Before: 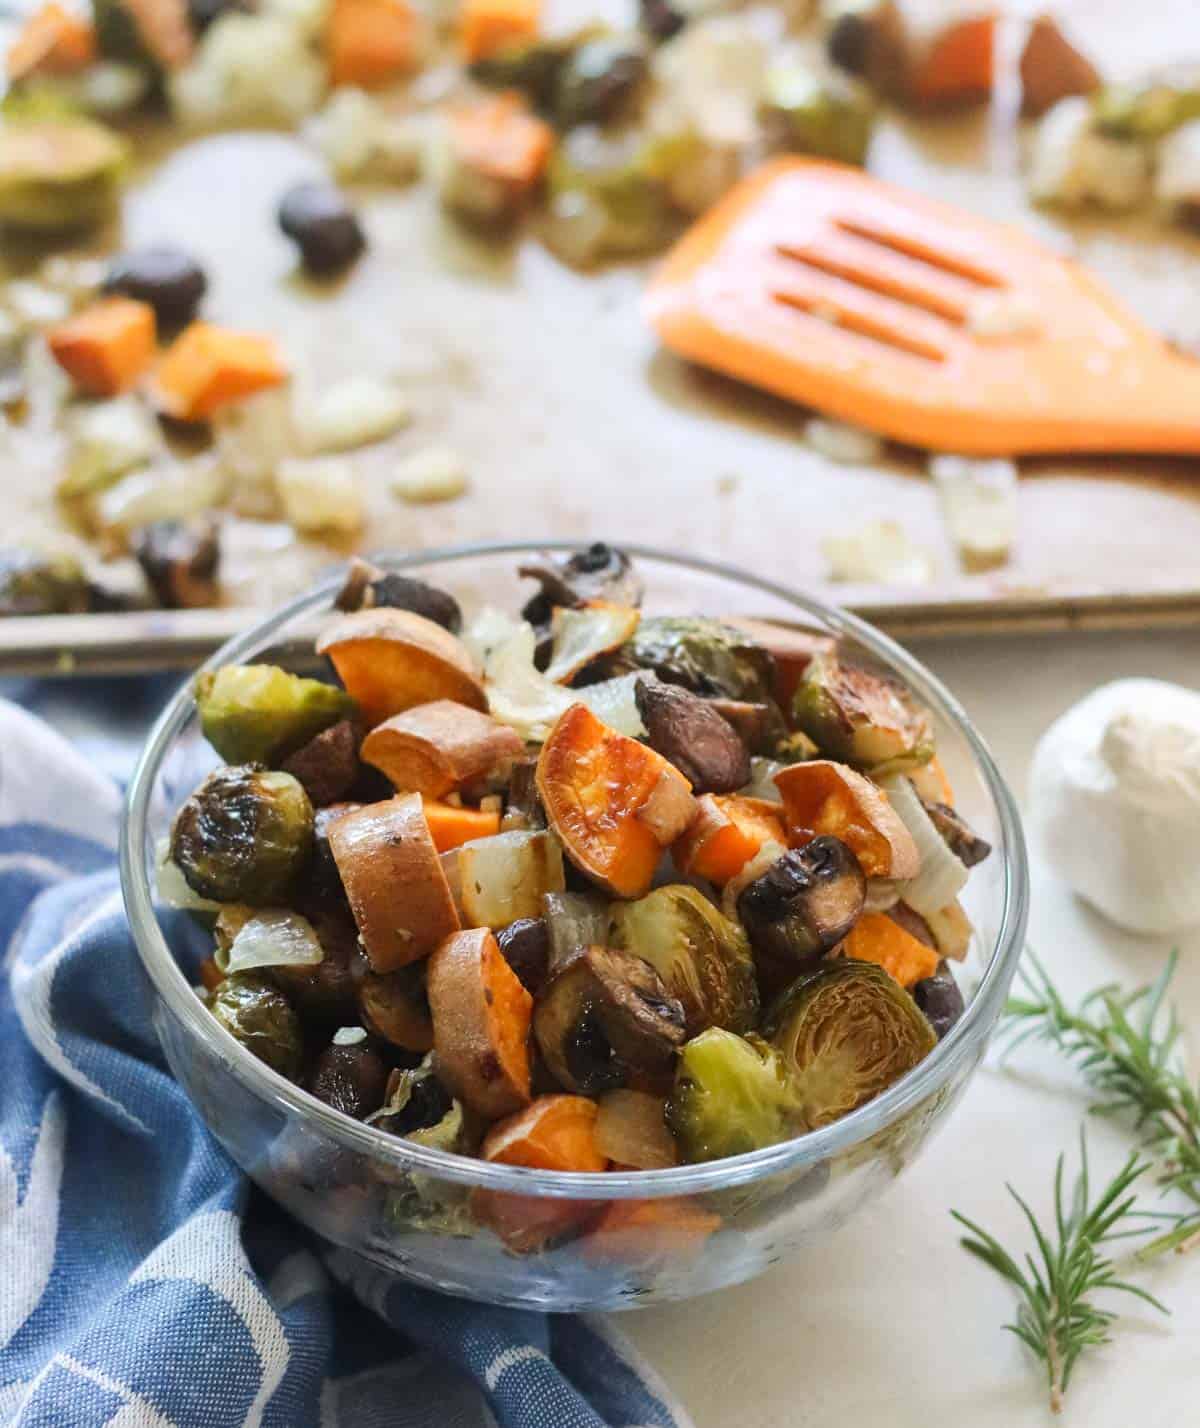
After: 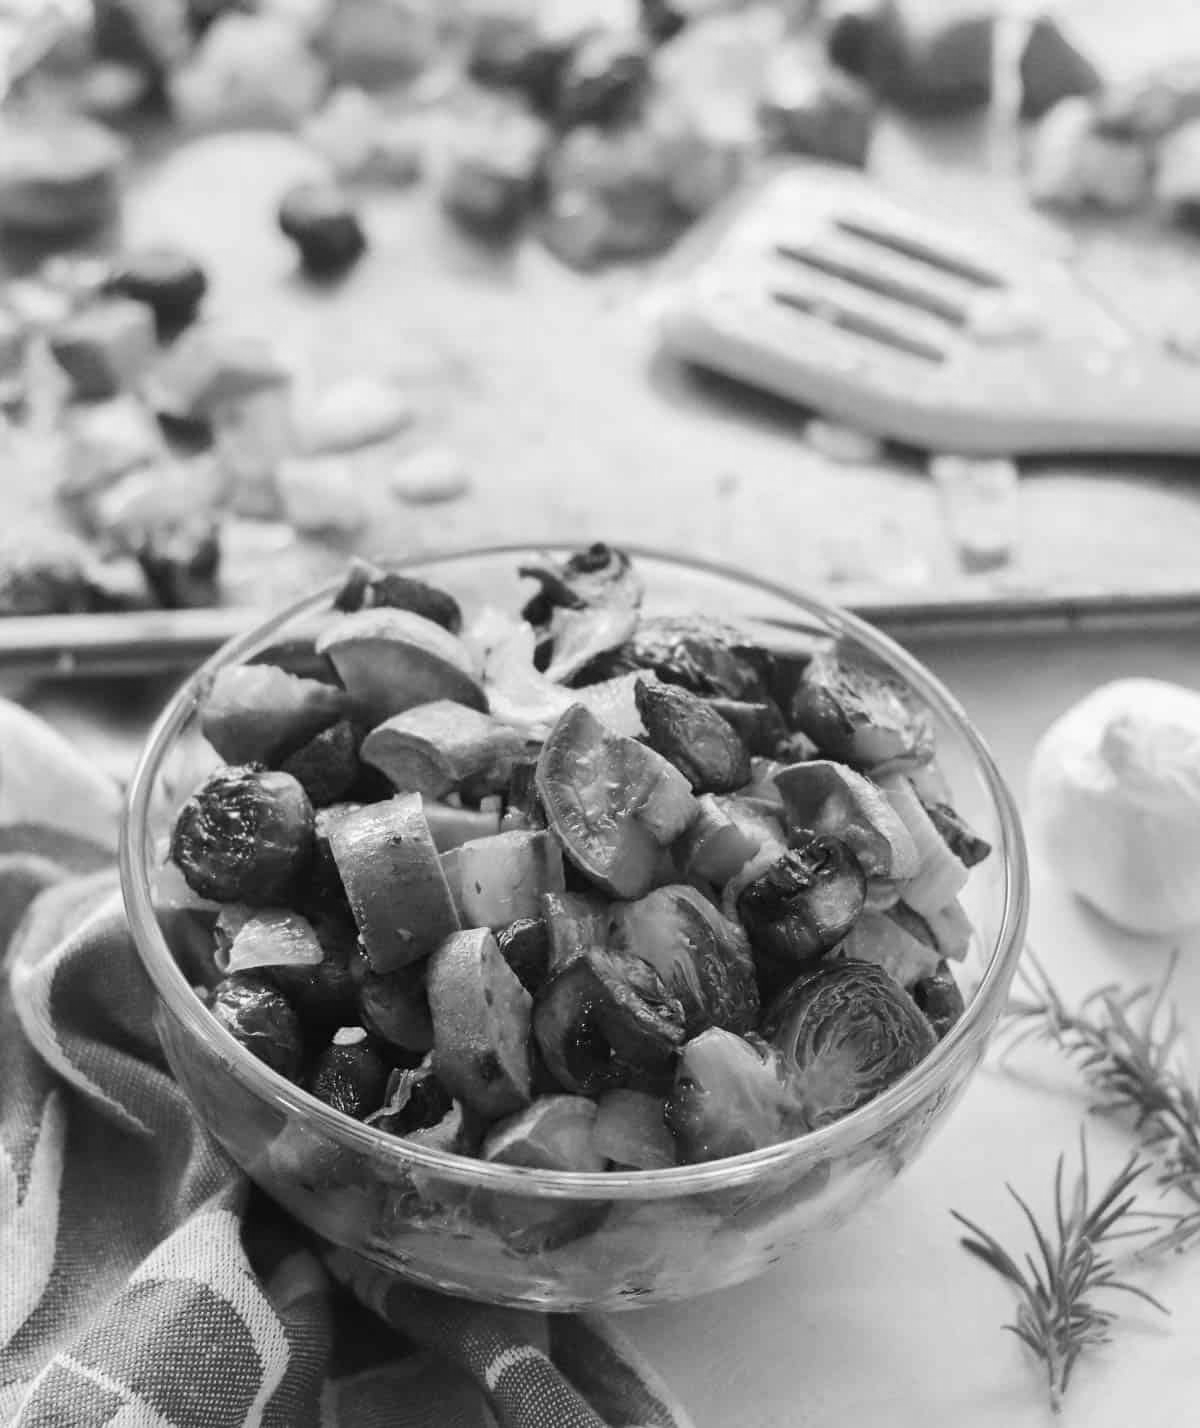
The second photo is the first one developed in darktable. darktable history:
tone curve: curves: ch0 [(0, 0) (0.003, 0.022) (0.011, 0.027) (0.025, 0.038) (0.044, 0.056) (0.069, 0.081) (0.1, 0.11) (0.136, 0.145) (0.177, 0.185) (0.224, 0.229) (0.277, 0.278) (0.335, 0.335) (0.399, 0.399) (0.468, 0.468) (0.543, 0.543) (0.623, 0.623) (0.709, 0.705) (0.801, 0.793) (0.898, 0.887) (1, 1)], preserve colors none
color look up table: target L [93.28, 93.51, 78.8, 79.52, 74.78, 59.79, 59.79, 34.03, 11.26, 200.73, 87.41, 89.88, 68.12, 60.56, 66.62, 57.09, 48.84, 25.32, 36.99, 24.87, 48.84, 28.27, 13.71, 30.01, 13.71, 84.91, 71.47, 57.09, 64.74, 52.01, 26.8, 44.41, 39.49, 22.62, 40.73, 40.73, 30.01, 22.16, 15.79, 5.464, 0.343, 75.52, 80.97, 79.88, 57.87, 55.93, 61.7, 36.15, 25.32], target a [0.001, 0.001, -0.001, -0.001, 0 ×7, 0.001, 0 ×9, 0.001, 0, 0.001, 0 ×6, 0.001, 0 ×5, 0.001, 0 ×12], target b [-0.008, -0.008, 0, 0.019, 0 ×5, -0.001, -0.001, -0.001, 0 ×9, -0.003, 0, -0.003, 0, -0.001, 0 ×4, -0.003, 0 ×5, -0.003, 0, -0.002, 0, 0, 0, -0.001, -0.001, 0 ×5], num patches 49
